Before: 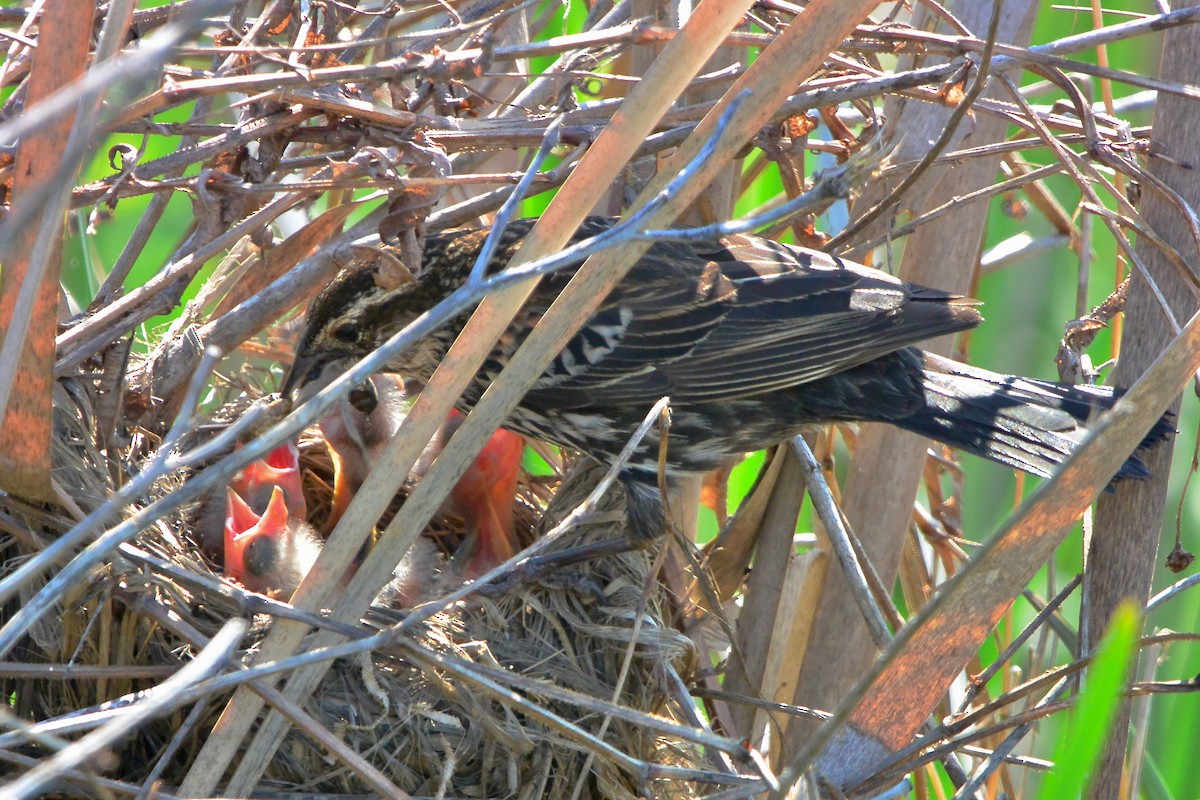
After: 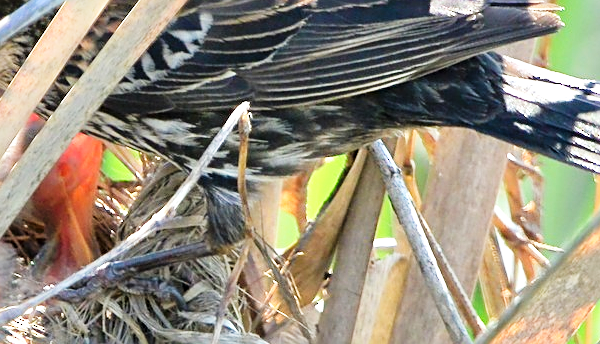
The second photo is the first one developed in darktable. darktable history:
sharpen: on, module defaults
tone curve: curves: ch0 [(0, 0) (0.131, 0.116) (0.316, 0.345) (0.501, 0.584) (0.629, 0.732) (0.812, 0.888) (1, 0.974)]; ch1 [(0, 0) (0.366, 0.367) (0.475, 0.453) (0.494, 0.497) (0.504, 0.503) (0.553, 0.584) (1, 1)]; ch2 [(0, 0) (0.333, 0.346) (0.375, 0.375) (0.424, 0.43) (0.476, 0.492) (0.502, 0.501) (0.533, 0.556) (0.566, 0.599) (0.614, 0.653) (1, 1)], preserve colors none
crop: left 35.056%, top 36.969%, right 14.944%, bottom 19.987%
tone equalizer: -8 EV -0.726 EV, -7 EV -0.681 EV, -6 EV -0.584 EV, -5 EV -0.411 EV, -3 EV 0.404 EV, -2 EV 0.6 EV, -1 EV 0.677 EV, +0 EV 0.763 EV
